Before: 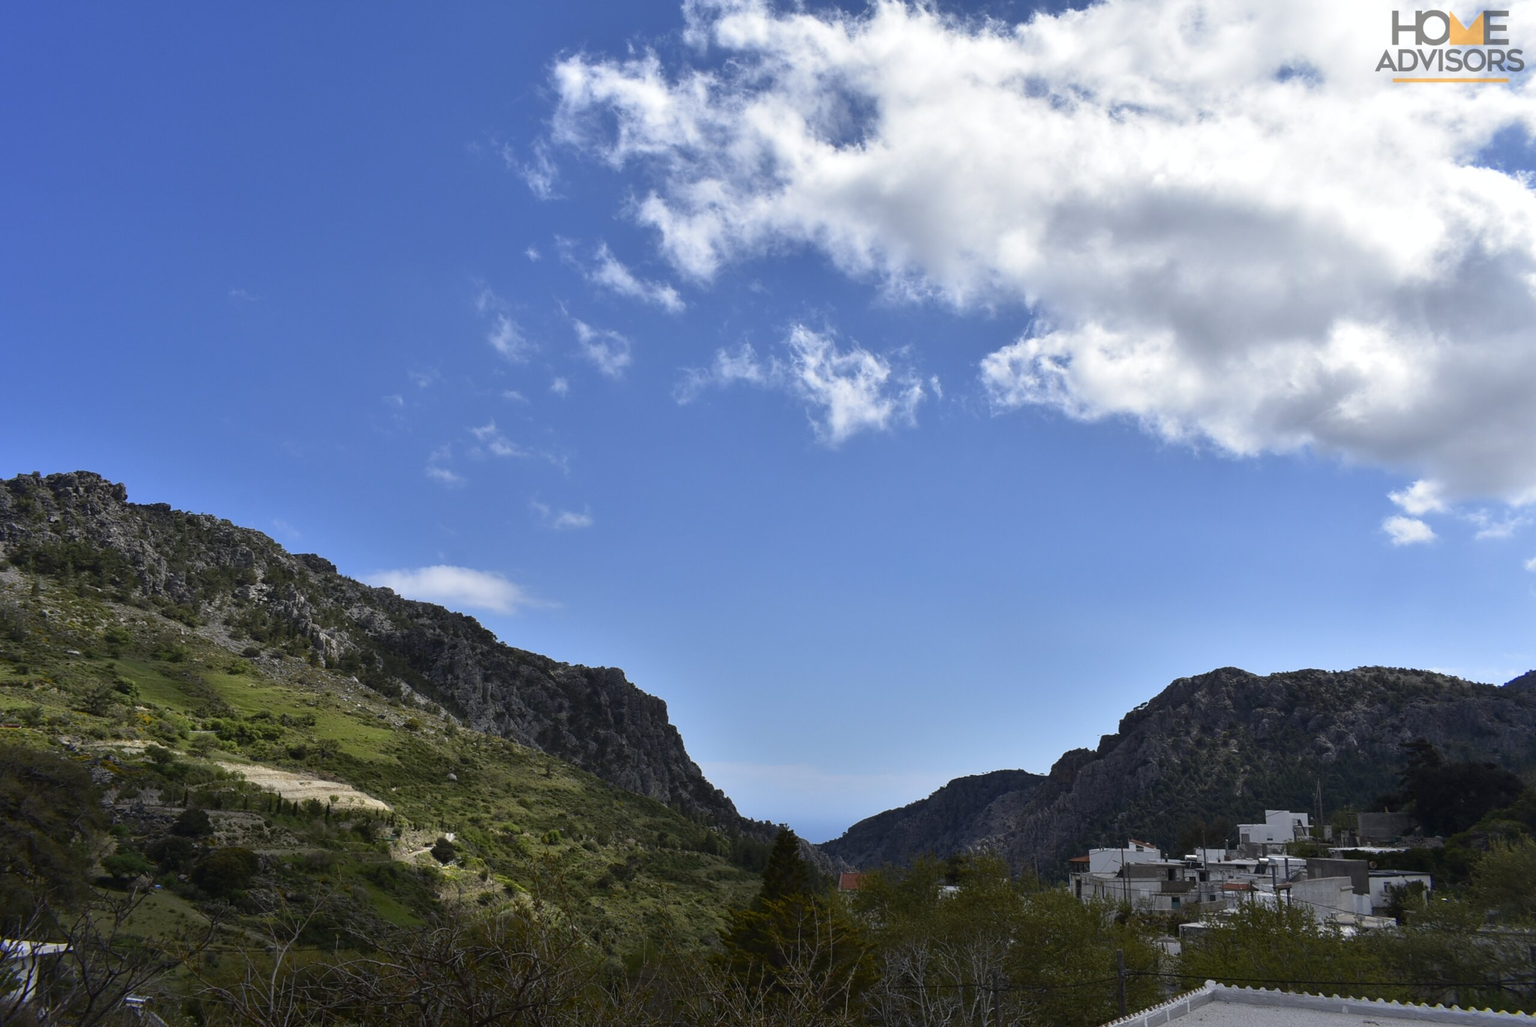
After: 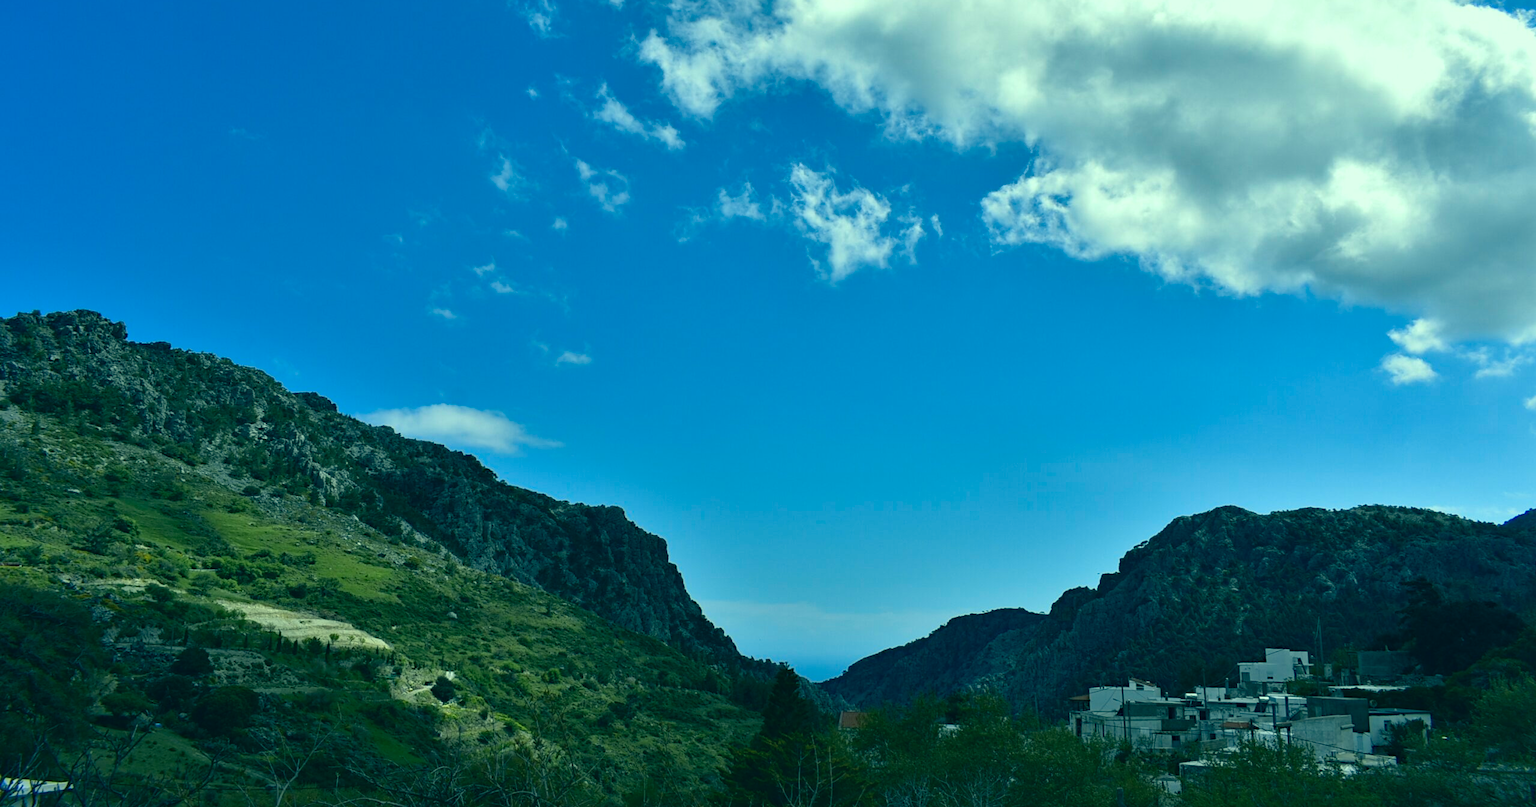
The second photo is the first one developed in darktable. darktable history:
crop and rotate: top 15.774%, bottom 5.506%
haze removal: strength 0.29, distance 0.25, compatibility mode true, adaptive false
color correction: highlights a* -20.08, highlights b* 9.8, shadows a* -20.4, shadows b* -10.76
